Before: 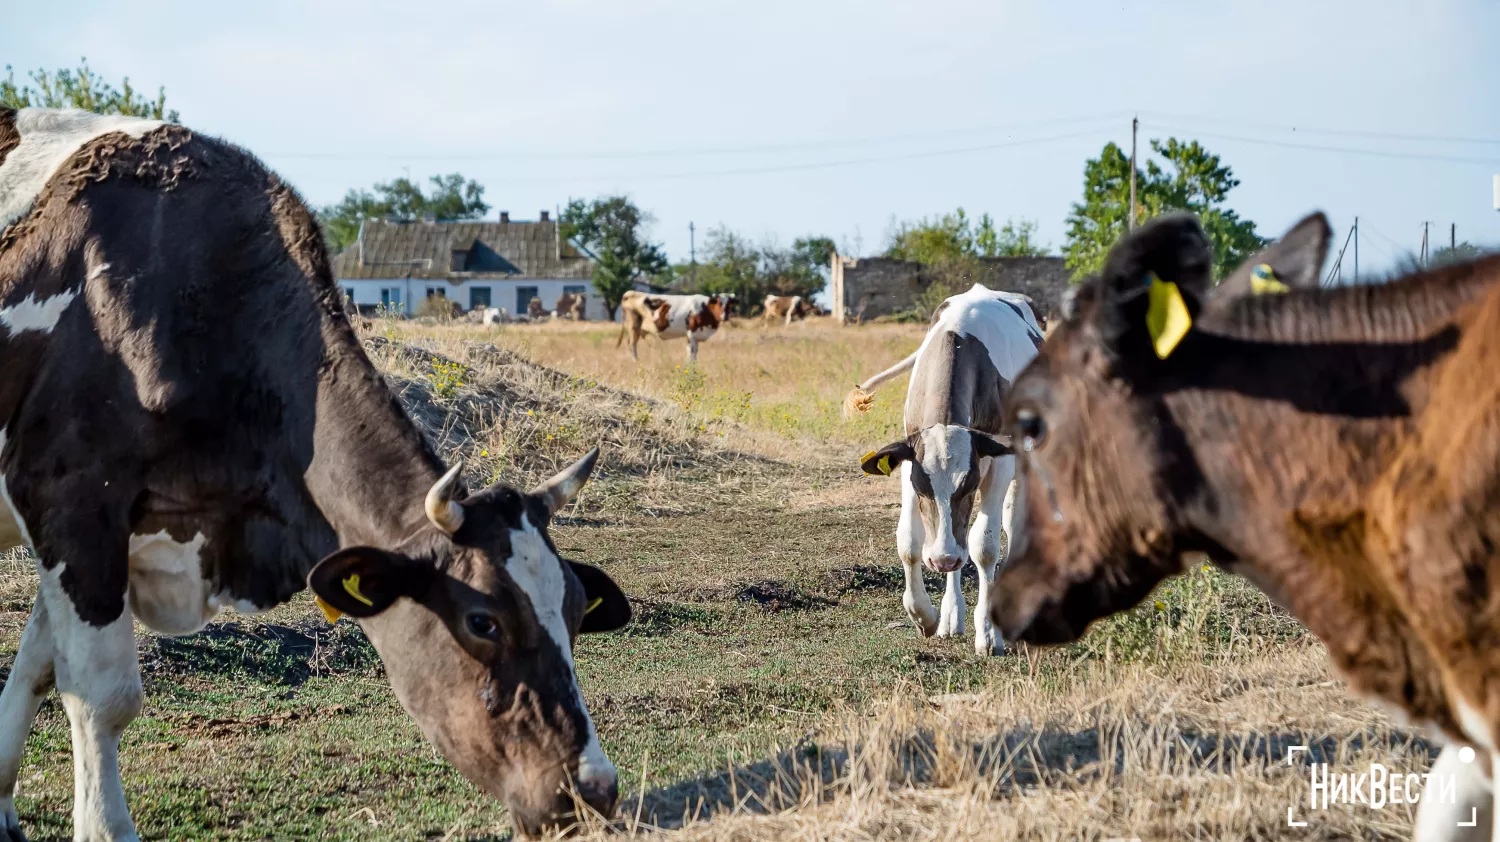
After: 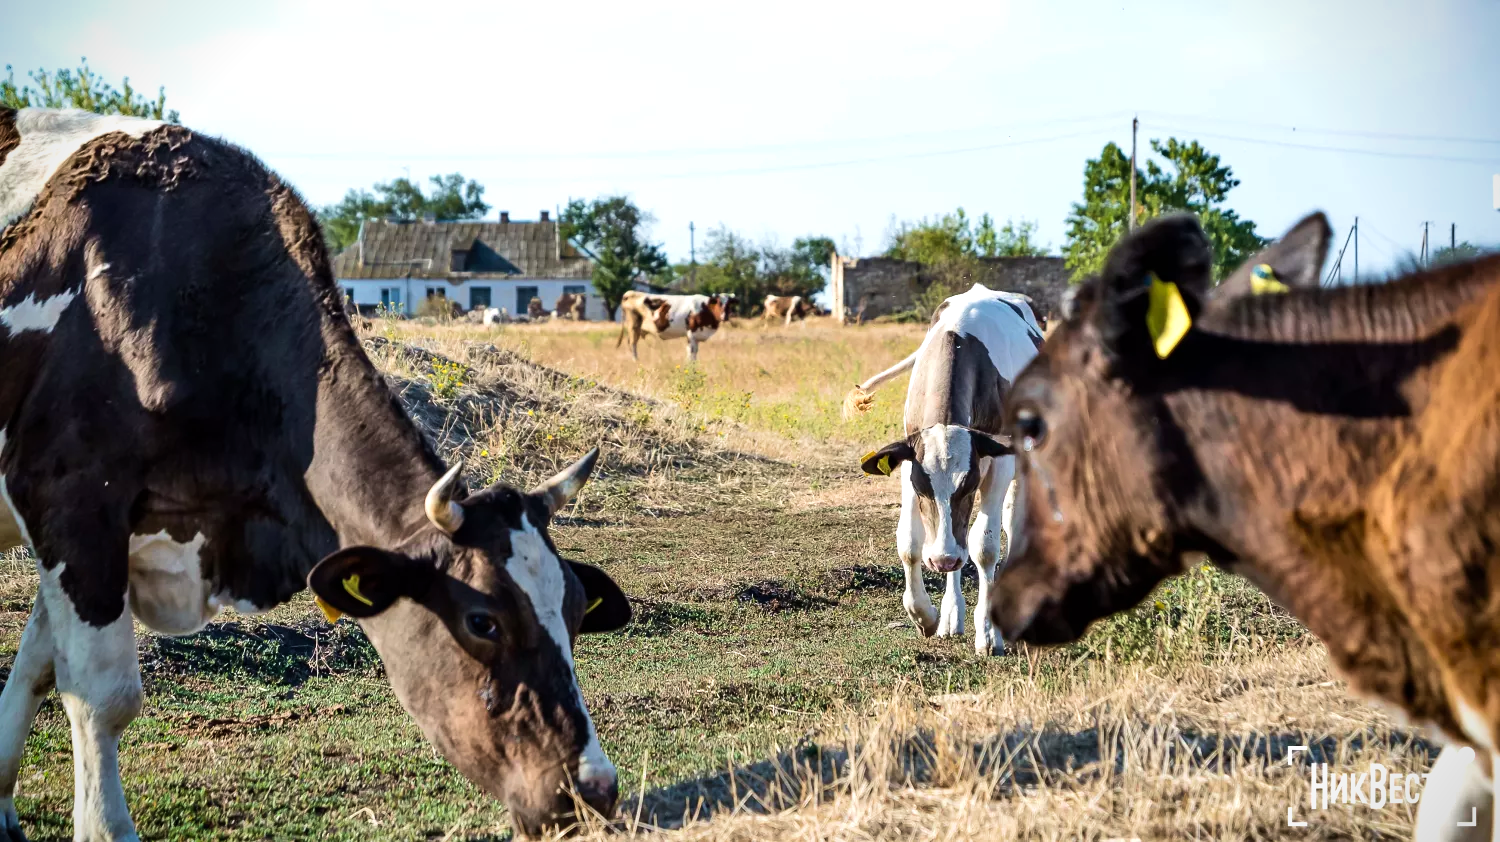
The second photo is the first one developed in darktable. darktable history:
velvia: on, module defaults
tone equalizer: -8 EV -0.417 EV, -7 EV -0.389 EV, -6 EV -0.333 EV, -5 EV -0.222 EV, -3 EV 0.222 EV, -2 EV 0.333 EV, -1 EV 0.389 EV, +0 EV 0.417 EV, edges refinement/feathering 500, mask exposure compensation -1.57 EV, preserve details no
vignetting: fall-off start 88.53%, fall-off radius 44.2%, saturation 0.376, width/height ratio 1.161
